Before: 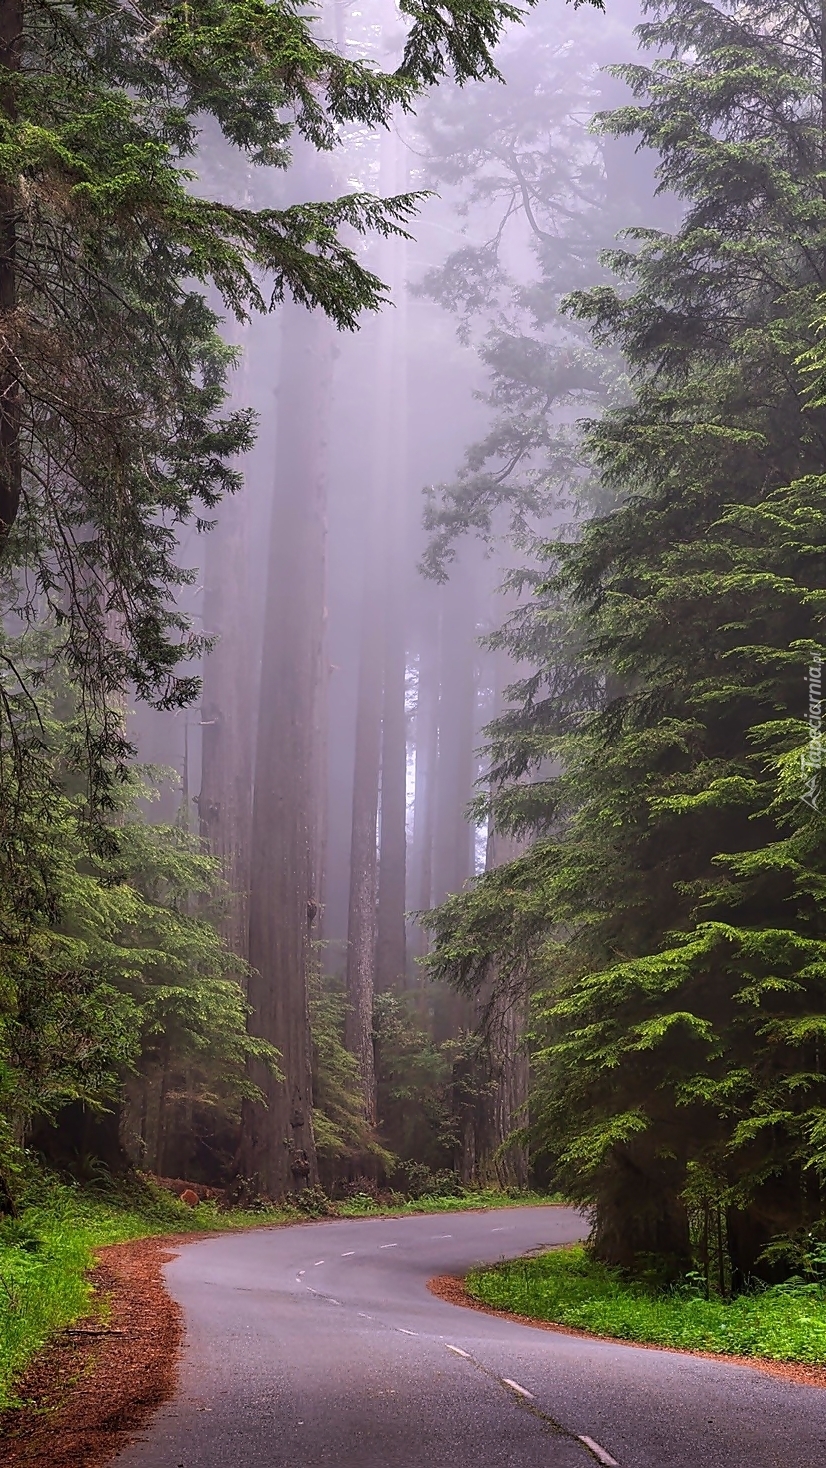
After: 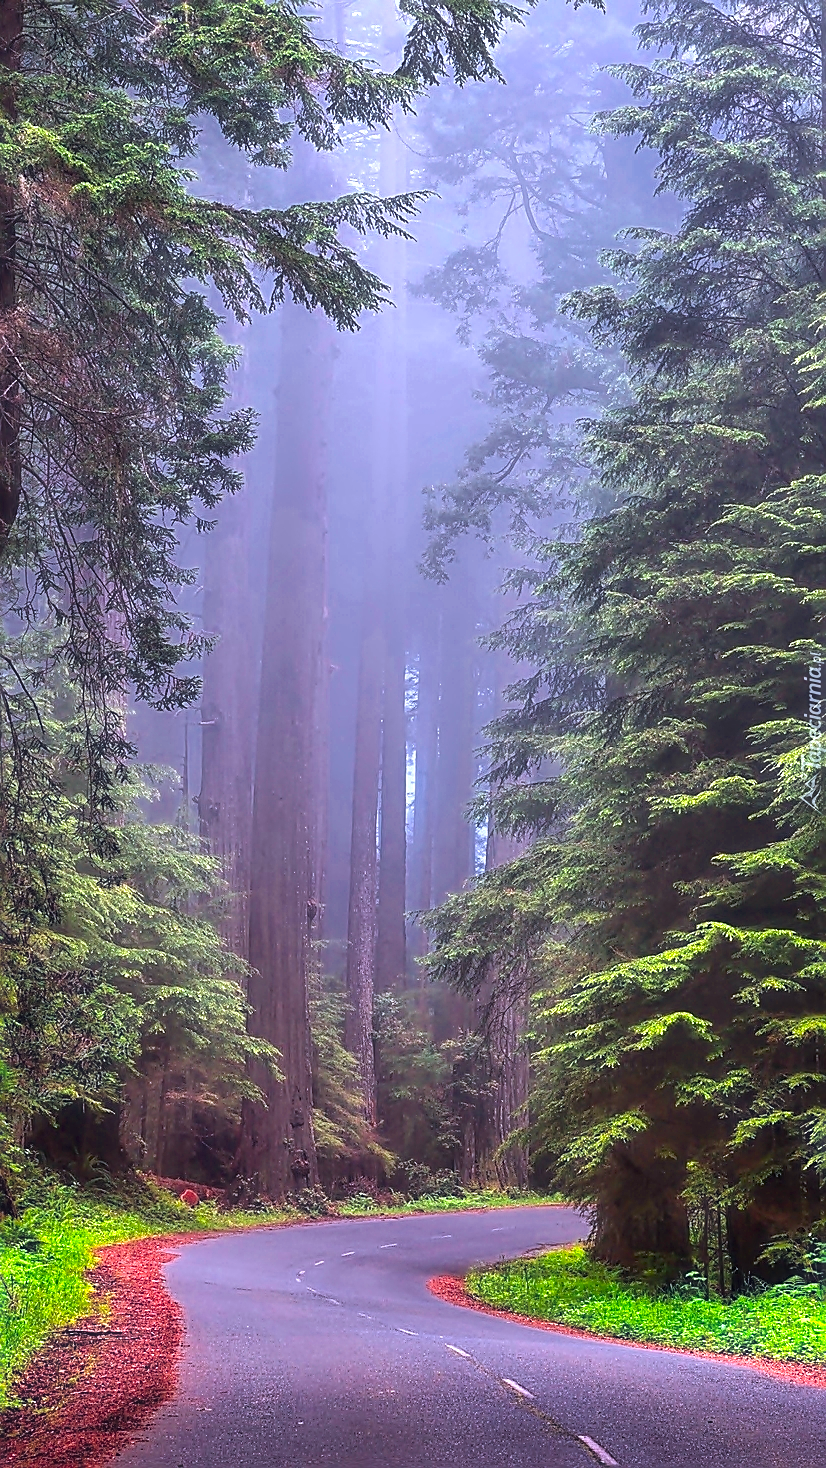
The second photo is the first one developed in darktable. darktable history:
haze removal: strength -0.099, compatibility mode true
tone equalizer: edges refinement/feathering 500, mask exposure compensation -1.57 EV, preserve details no
color calibration: output R [1.422, -0.35, -0.252, 0], output G [-0.238, 1.259, -0.084, 0], output B [-0.081, -0.196, 1.58, 0], output brightness [0.49, 0.671, -0.57, 0], illuminant same as pipeline (D50), adaptation none (bypass), x 0.332, y 0.334, temperature 5018.74 K
sharpen: on, module defaults
